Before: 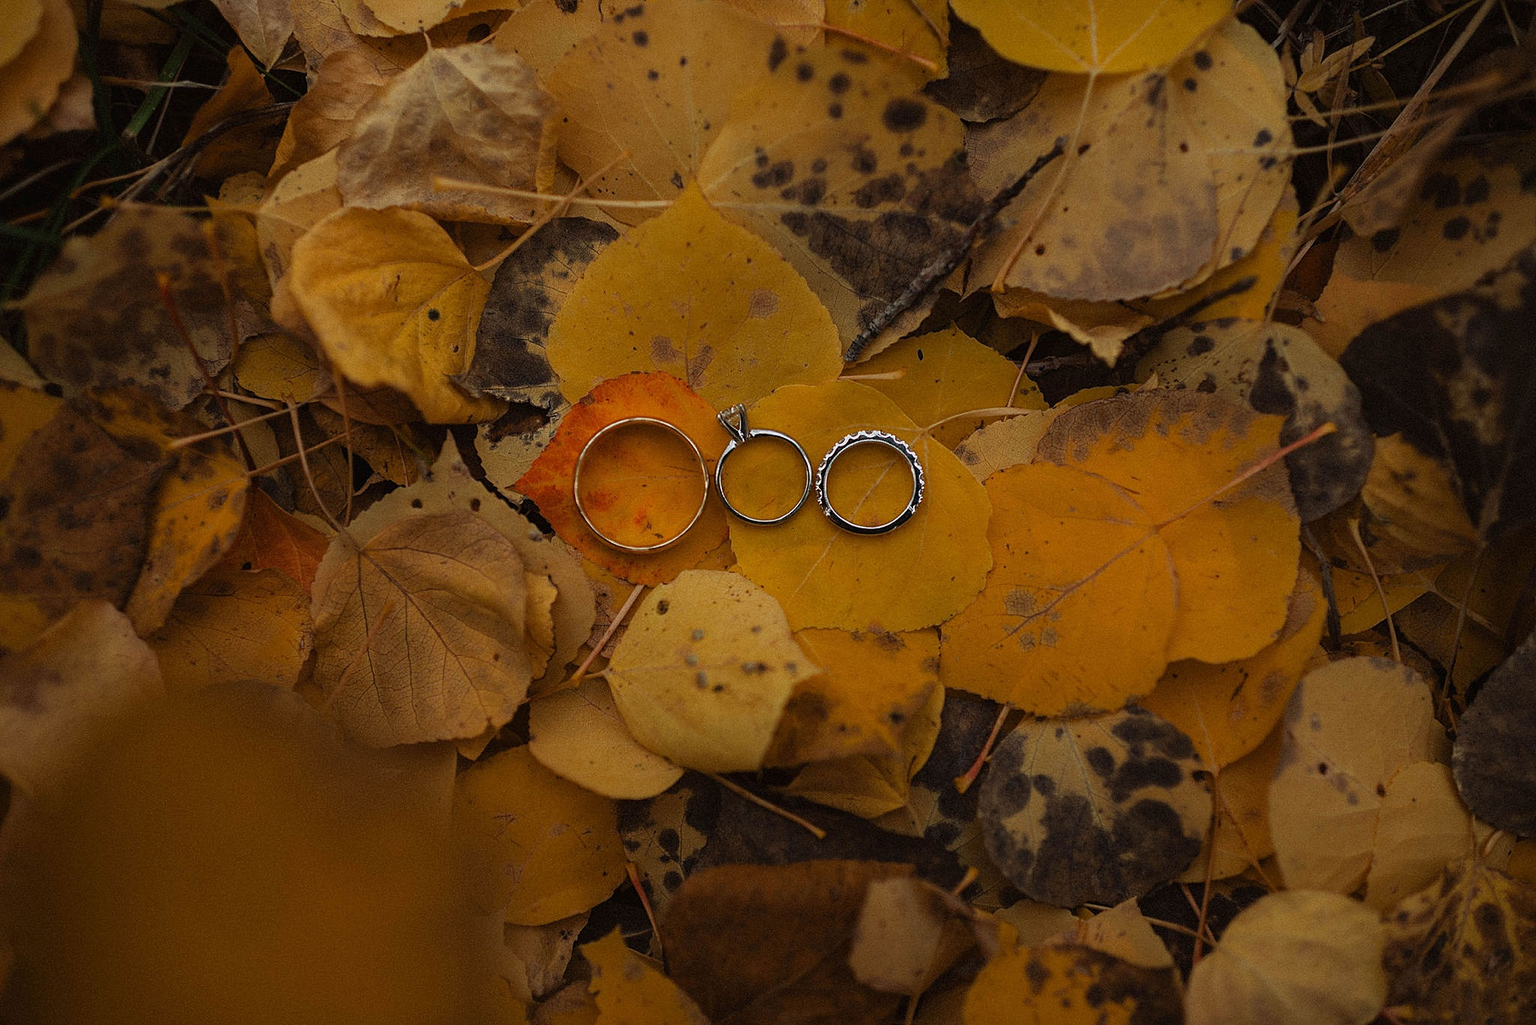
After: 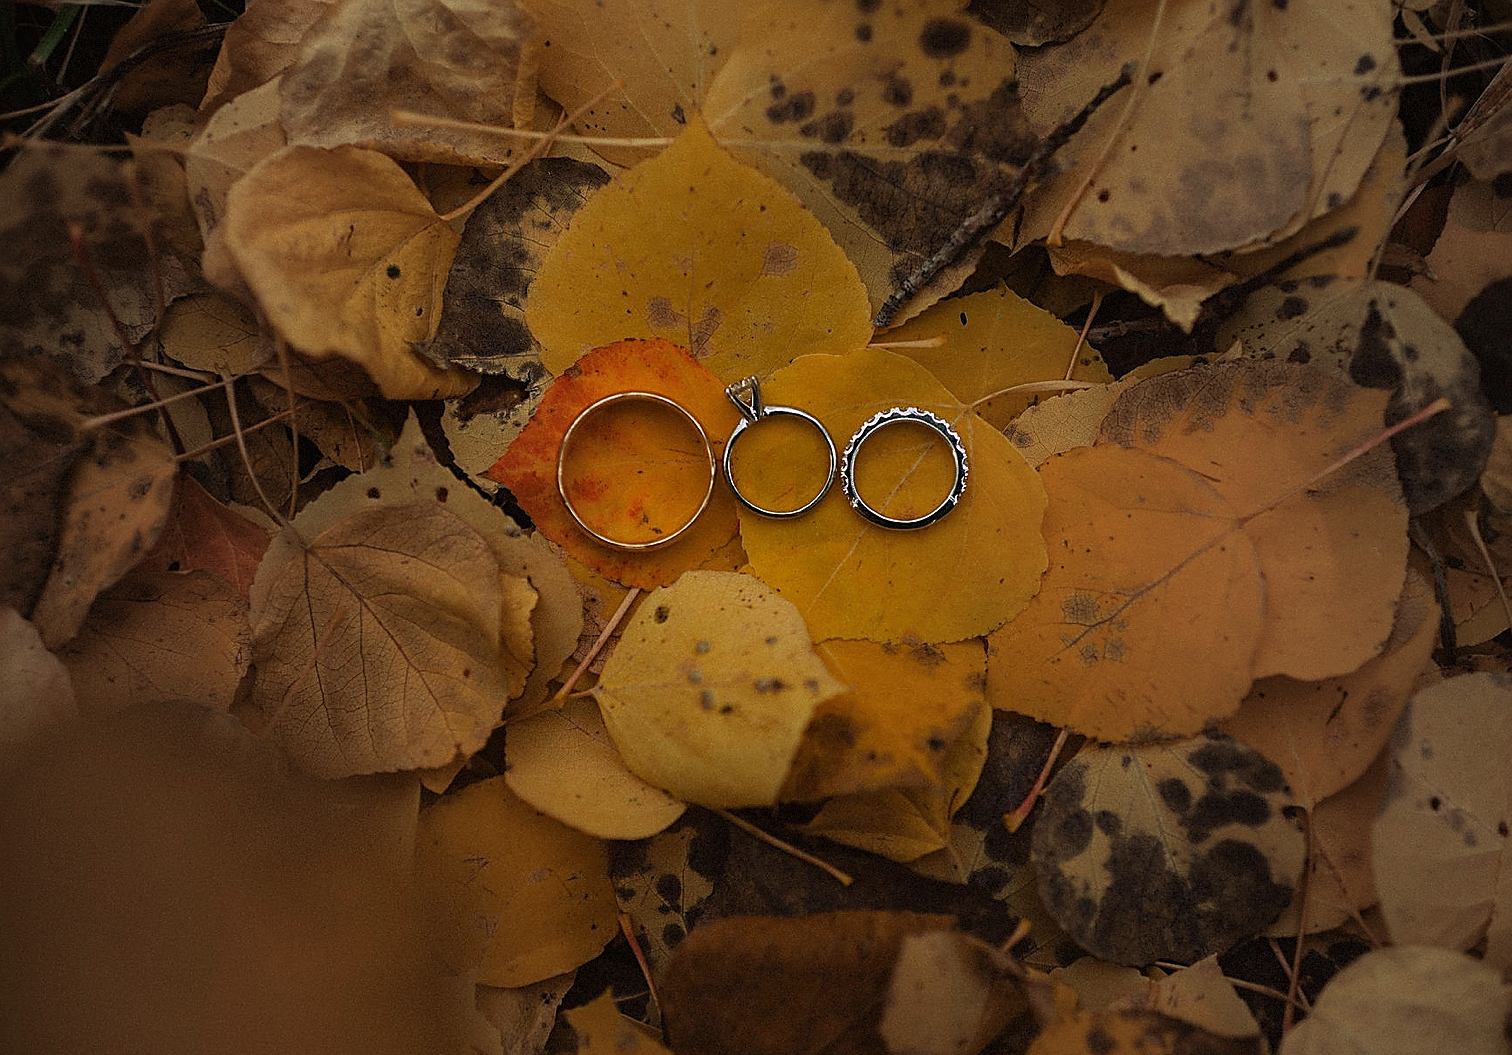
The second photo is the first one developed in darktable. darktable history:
crop: left 6.399%, top 8.113%, right 9.536%, bottom 3.812%
vignetting: fall-off start 17.52%, fall-off radius 137.2%, brightness -0.188, saturation -0.294, width/height ratio 0.62, shape 0.58, dithering 8-bit output
sharpen: radius 1.838, amount 0.402, threshold 1.548
velvia: on, module defaults
